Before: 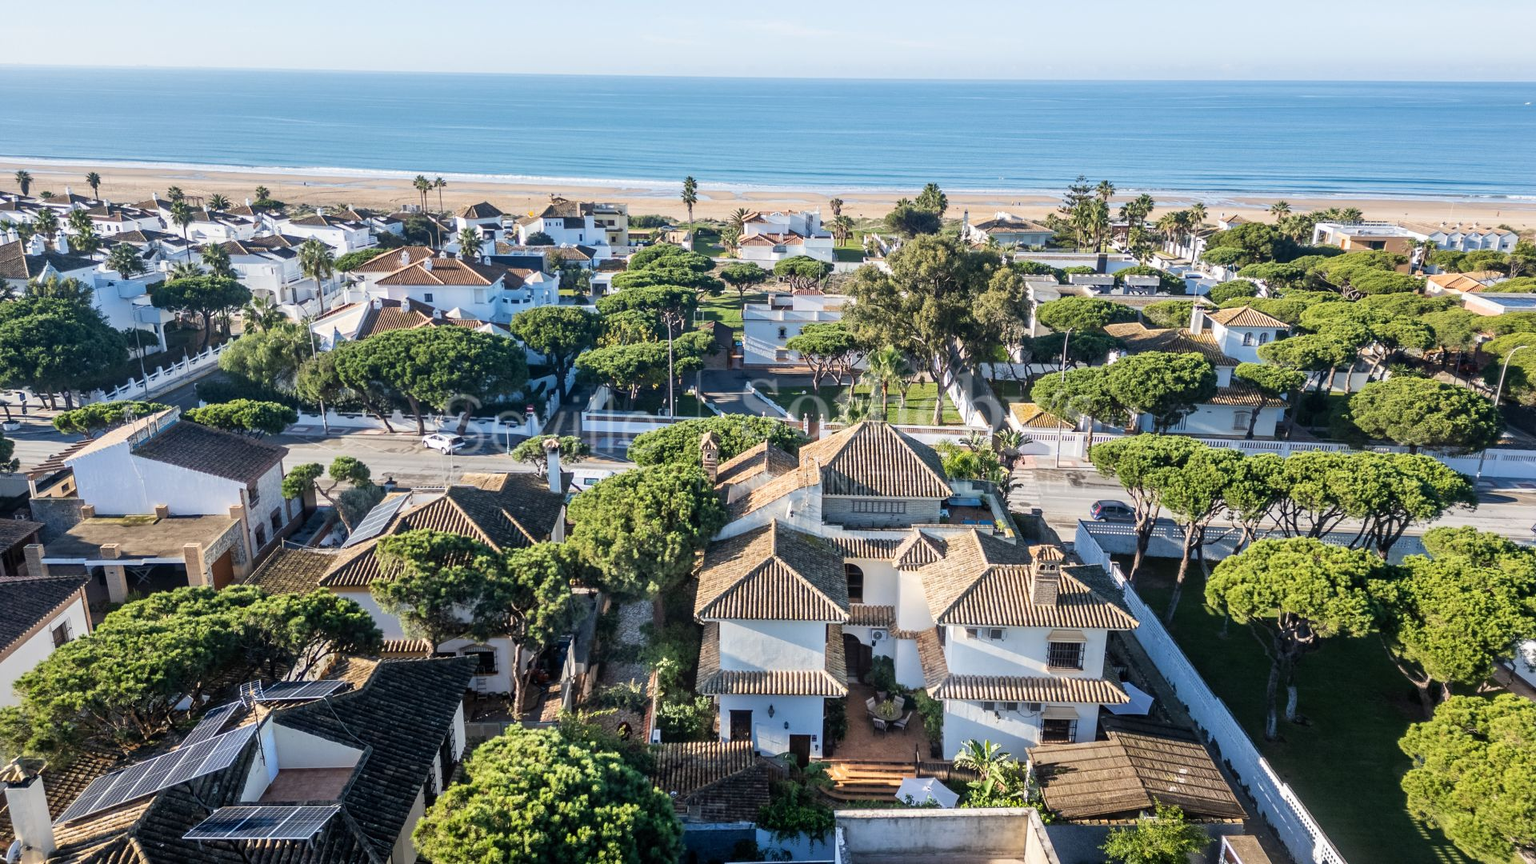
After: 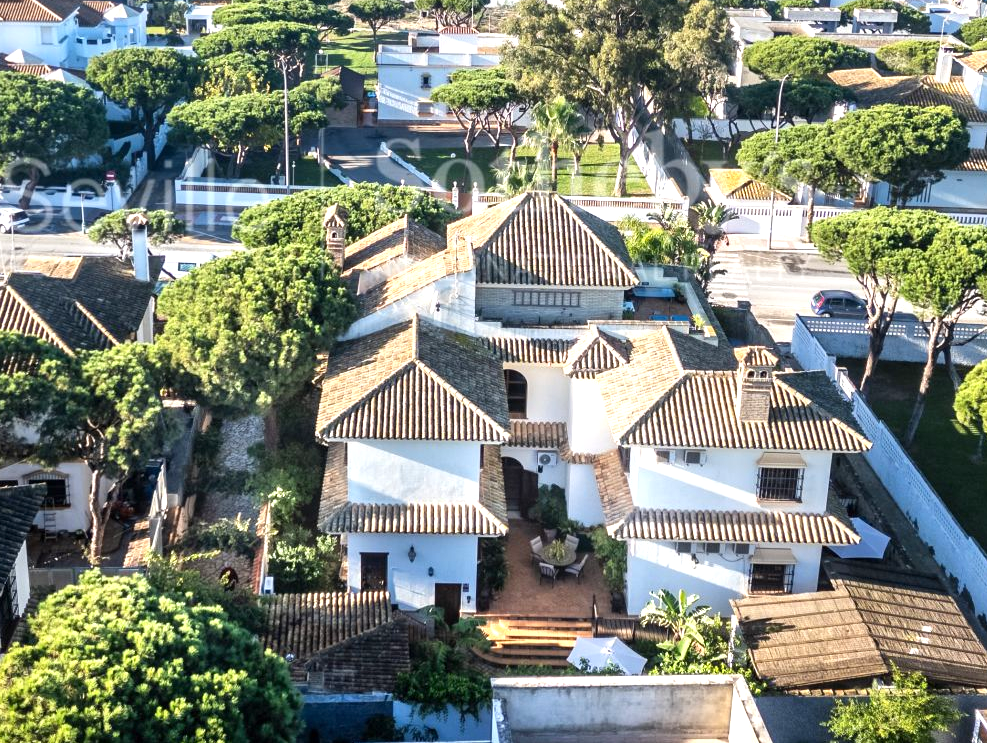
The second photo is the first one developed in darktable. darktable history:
exposure: exposure 0.669 EV, compensate highlight preservation false
crop and rotate: left 28.758%, top 31.125%, right 19.808%
